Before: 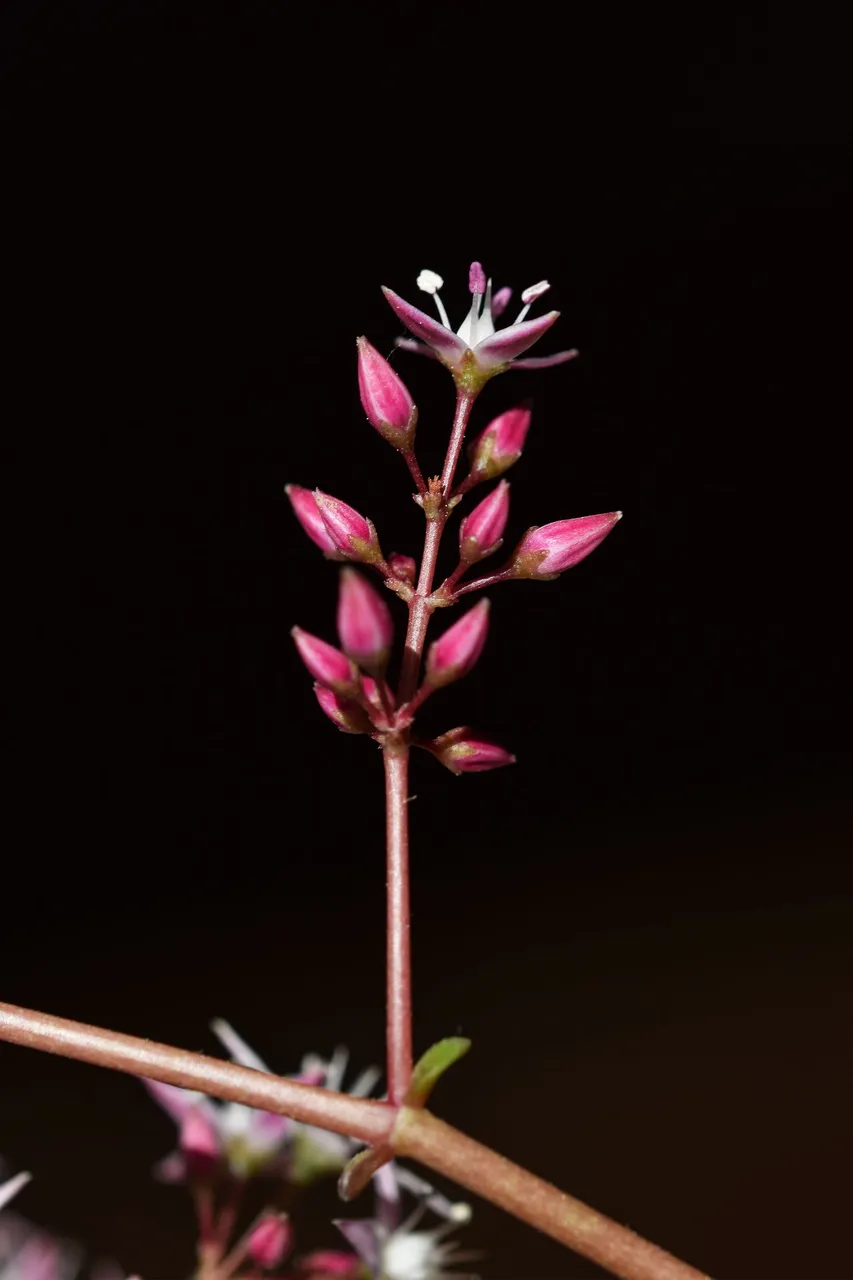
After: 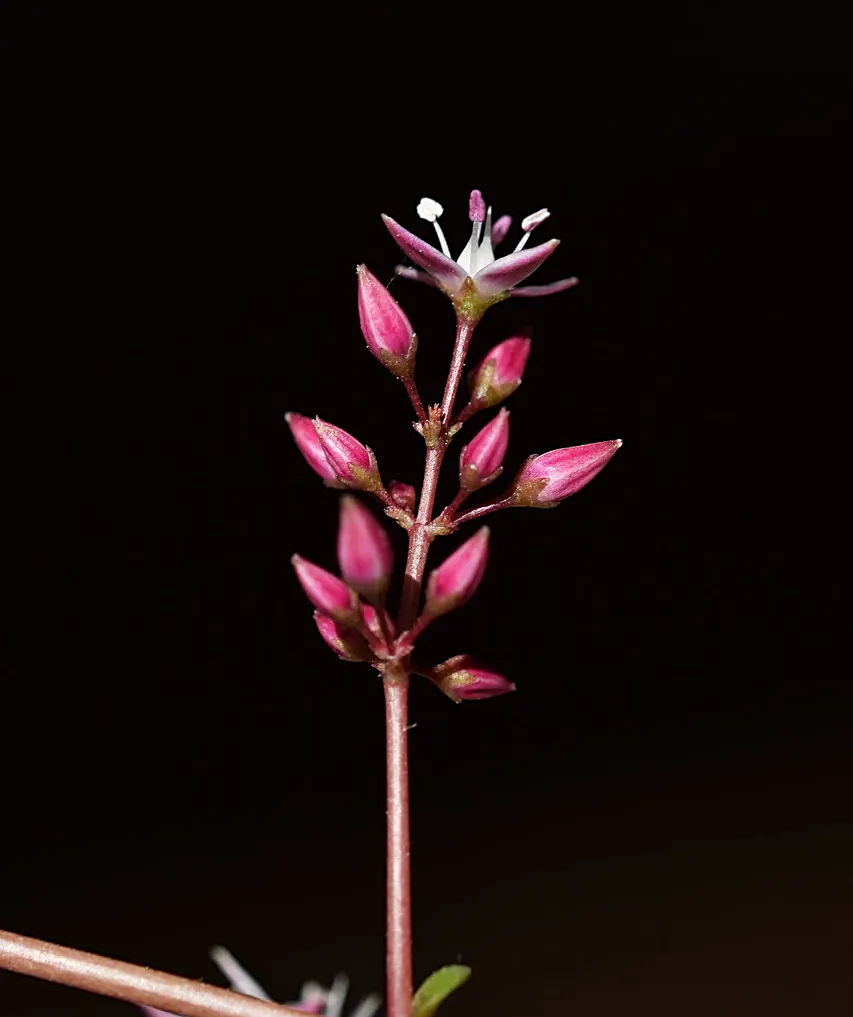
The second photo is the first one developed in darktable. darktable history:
crop and rotate: top 5.665%, bottom 14.823%
sharpen: on, module defaults
